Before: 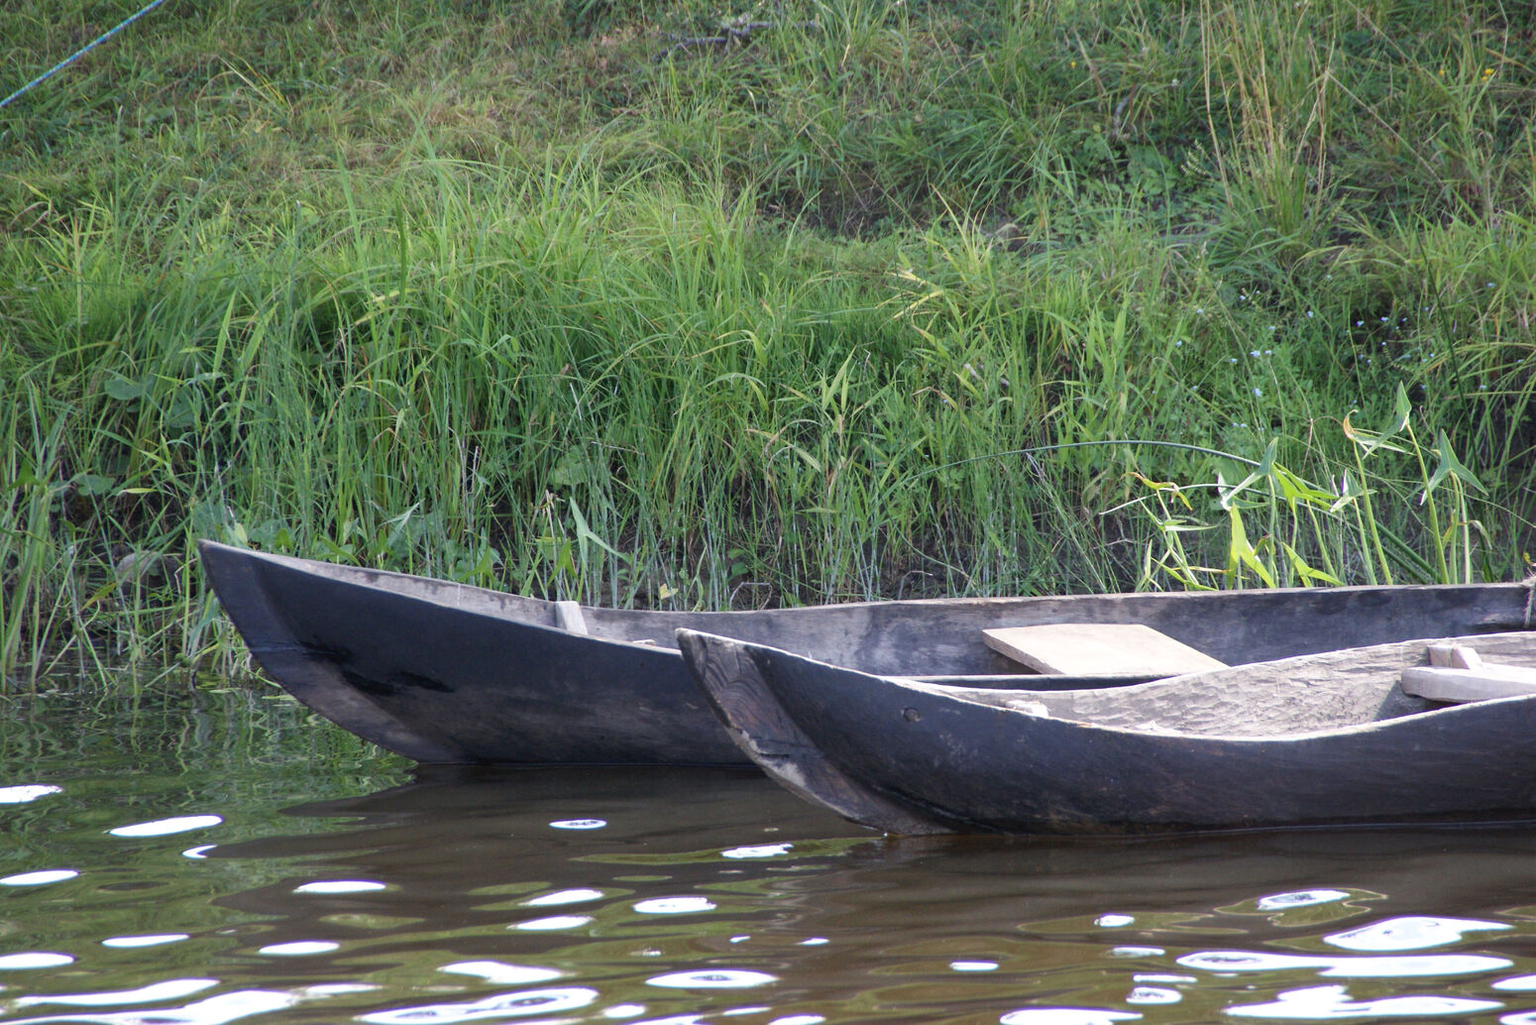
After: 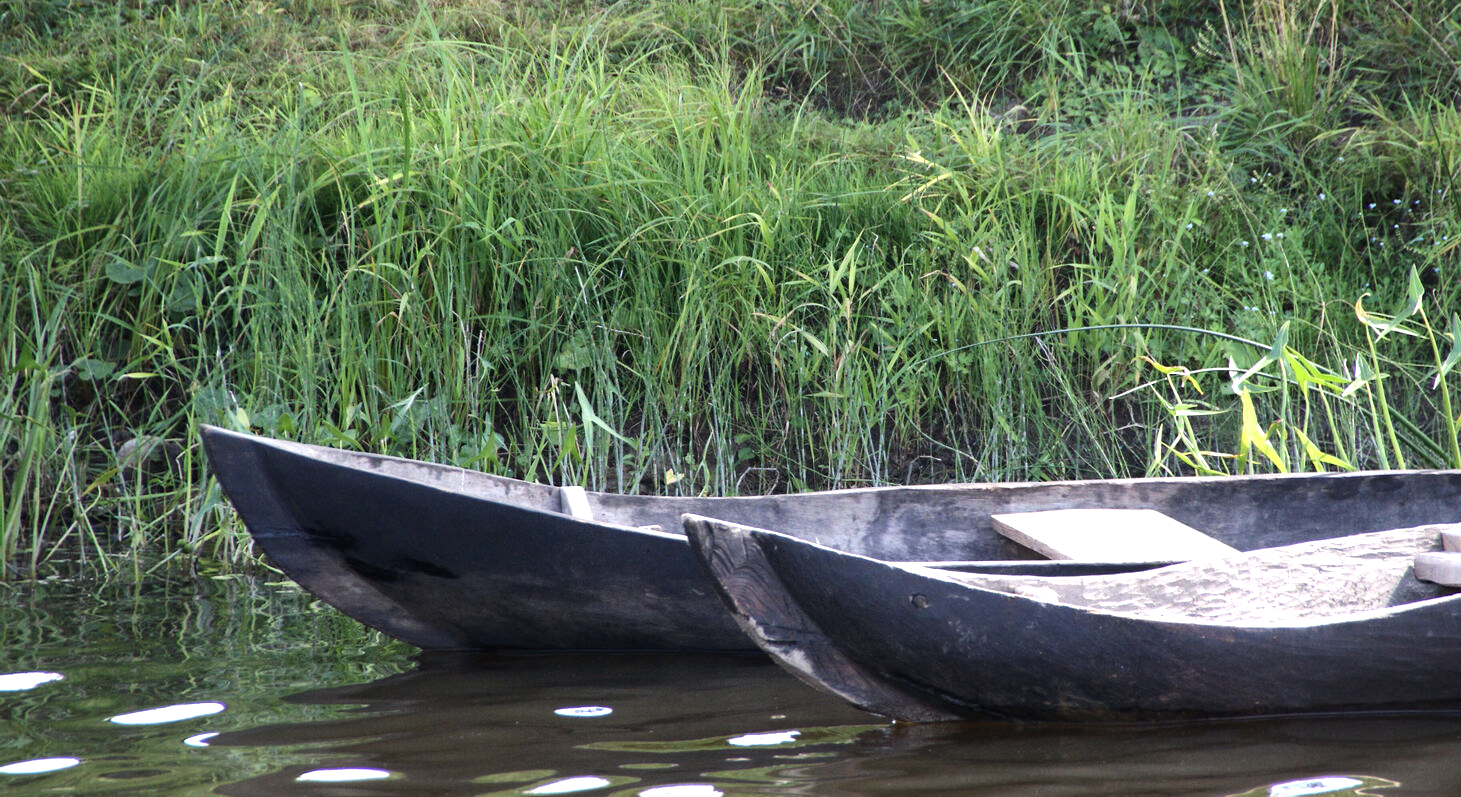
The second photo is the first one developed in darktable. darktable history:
crop and rotate: angle 0.03°, top 11.643%, right 5.651%, bottom 11.189%
tone equalizer: -8 EV -0.75 EV, -7 EV -0.7 EV, -6 EV -0.6 EV, -5 EV -0.4 EV, -3 EV 0.4 EV, -2 EV 0.6 EV, -1 EV 0.7 EV, +0 EV 0.75 EV, edges refinement/feathering 500, mask exposure compensation -1.57 EV, preserve details no
